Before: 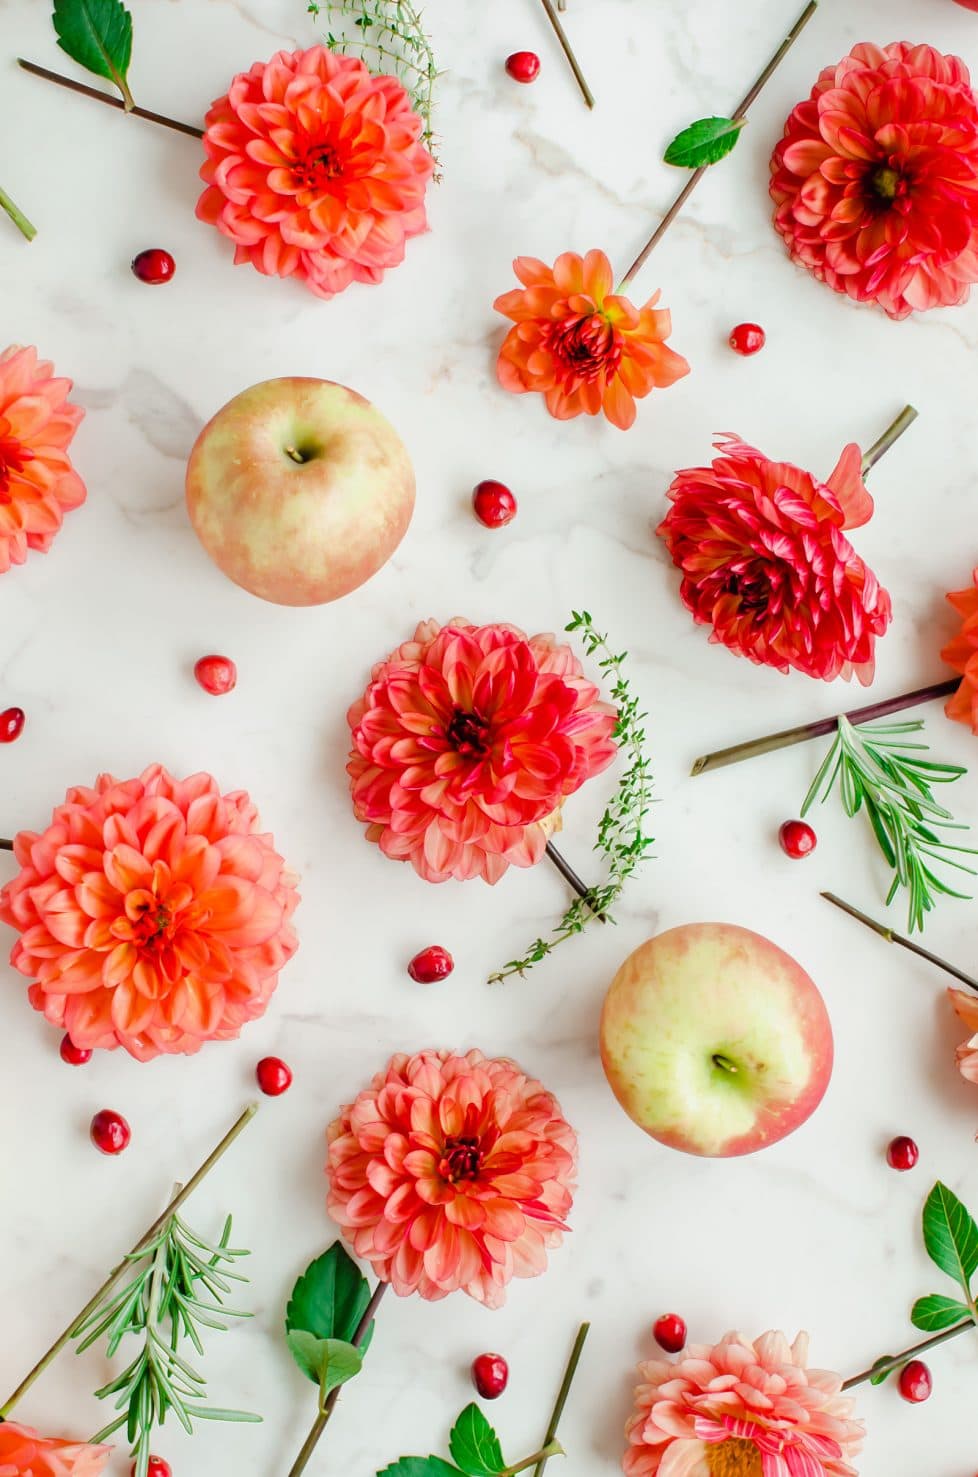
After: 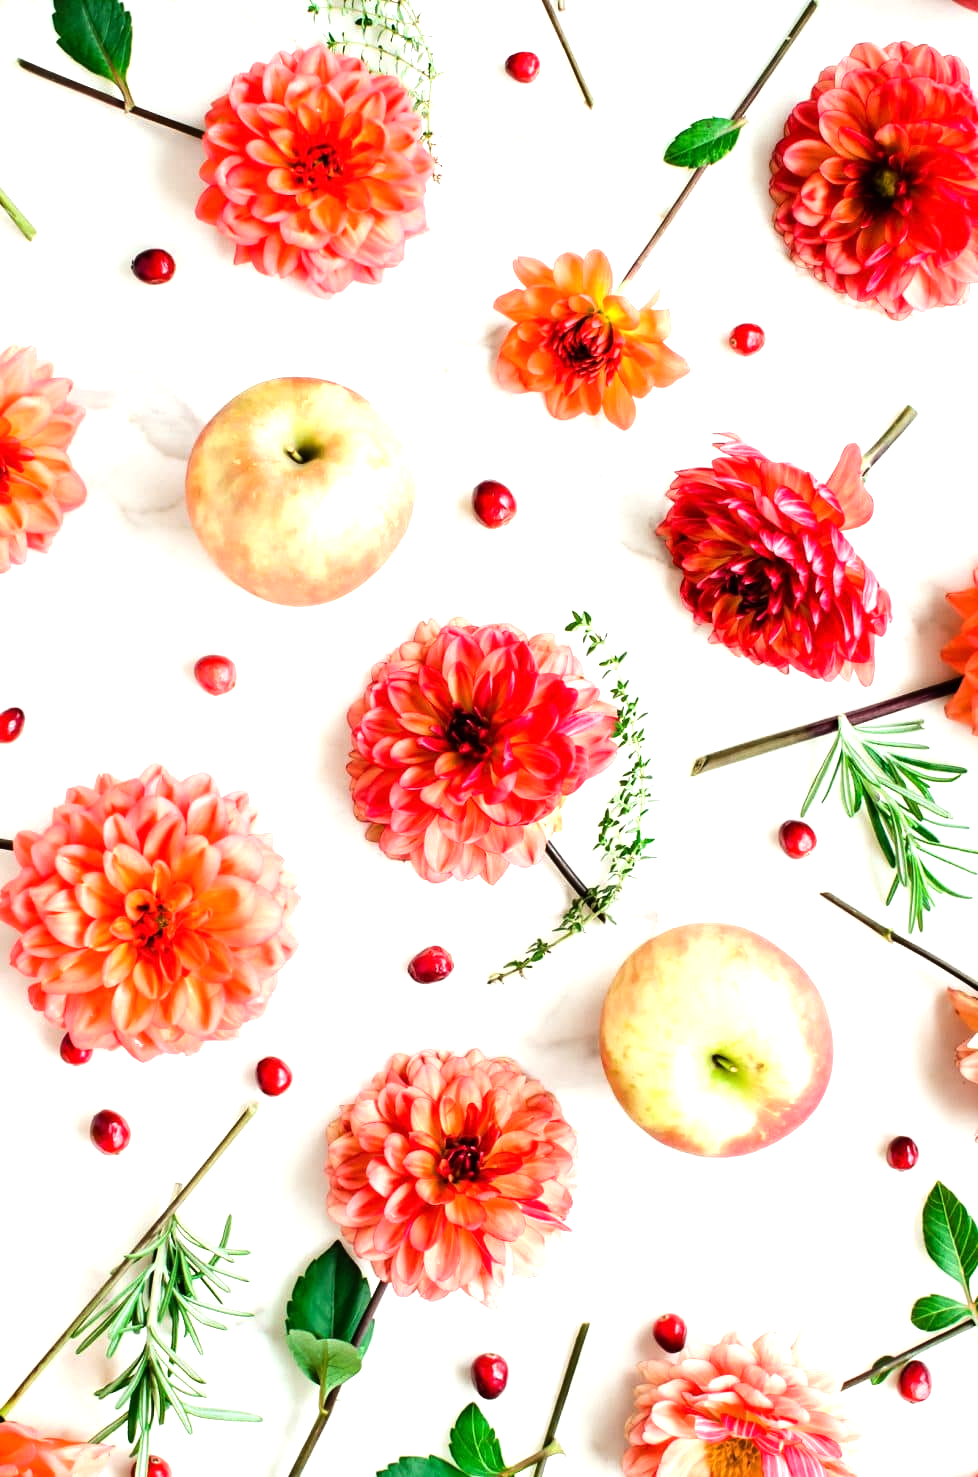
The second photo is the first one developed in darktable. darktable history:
tone equalizer: -8 EV -1.05 EV, -7 EV -1.01 EV, -6 EV -0.861 EV, -5 EV -0.568 EV, -3 EV 0.584 EV, -2 EV 0.867 EV, -1 EV 1.01 EV, +0 EV 1.06 EV, edges refinement/feathering 500, mask exposure compensation -1.57 EV, preserve details no
